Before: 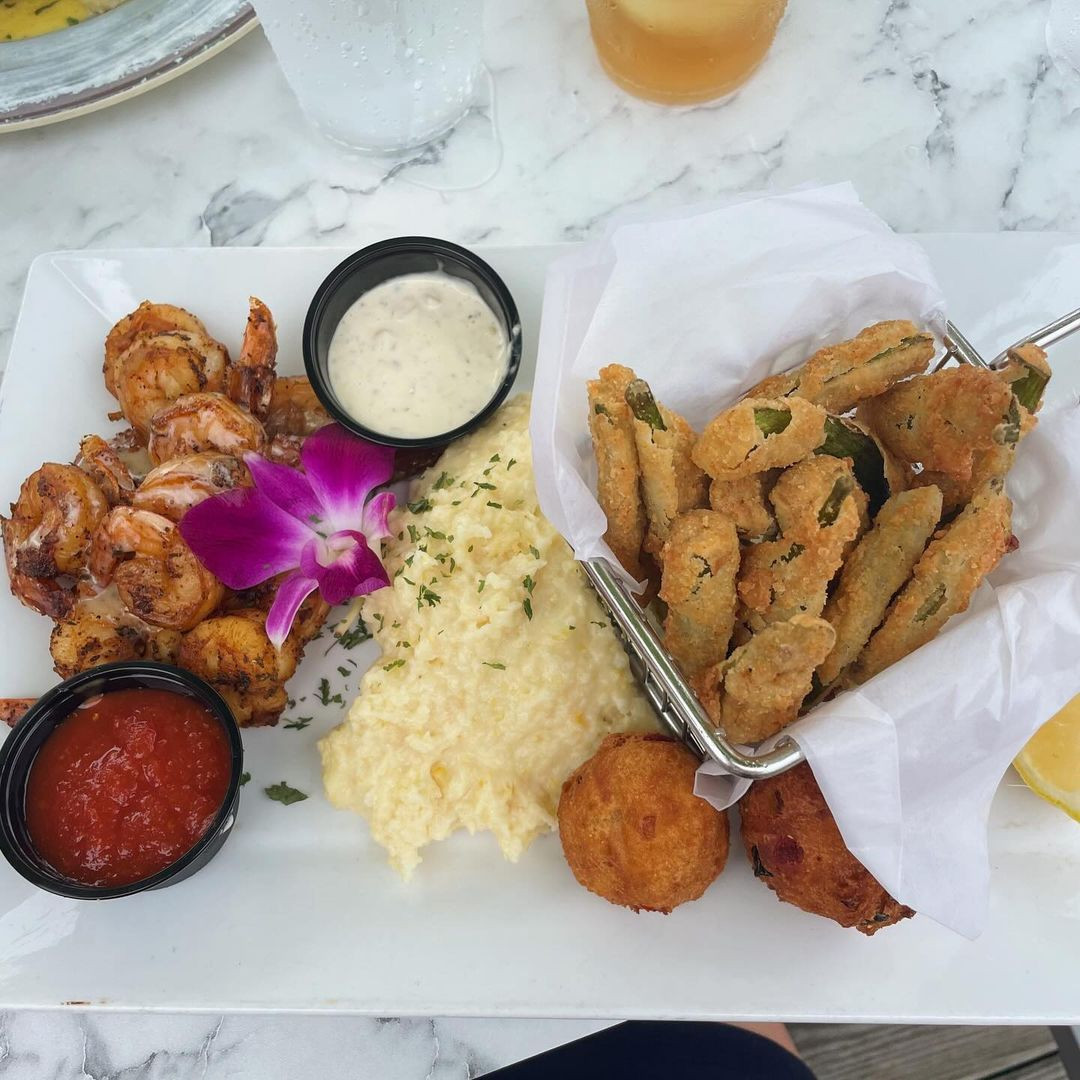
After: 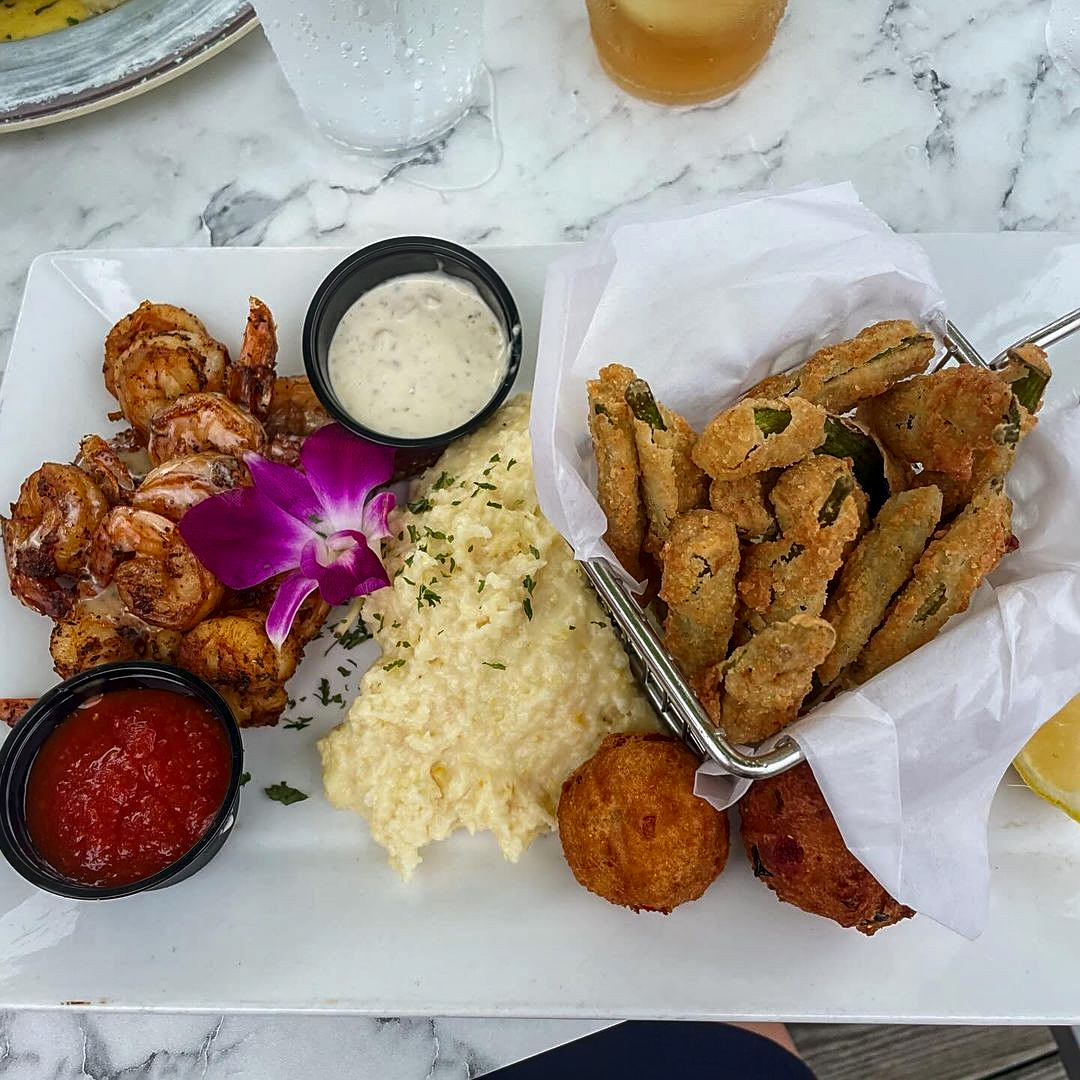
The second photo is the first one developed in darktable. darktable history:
local contrast: on, module defaults
sharpen: on, module defaults
contrast brightness saturation: contrast 0.07, brightness -0.13, saturation 0.06
